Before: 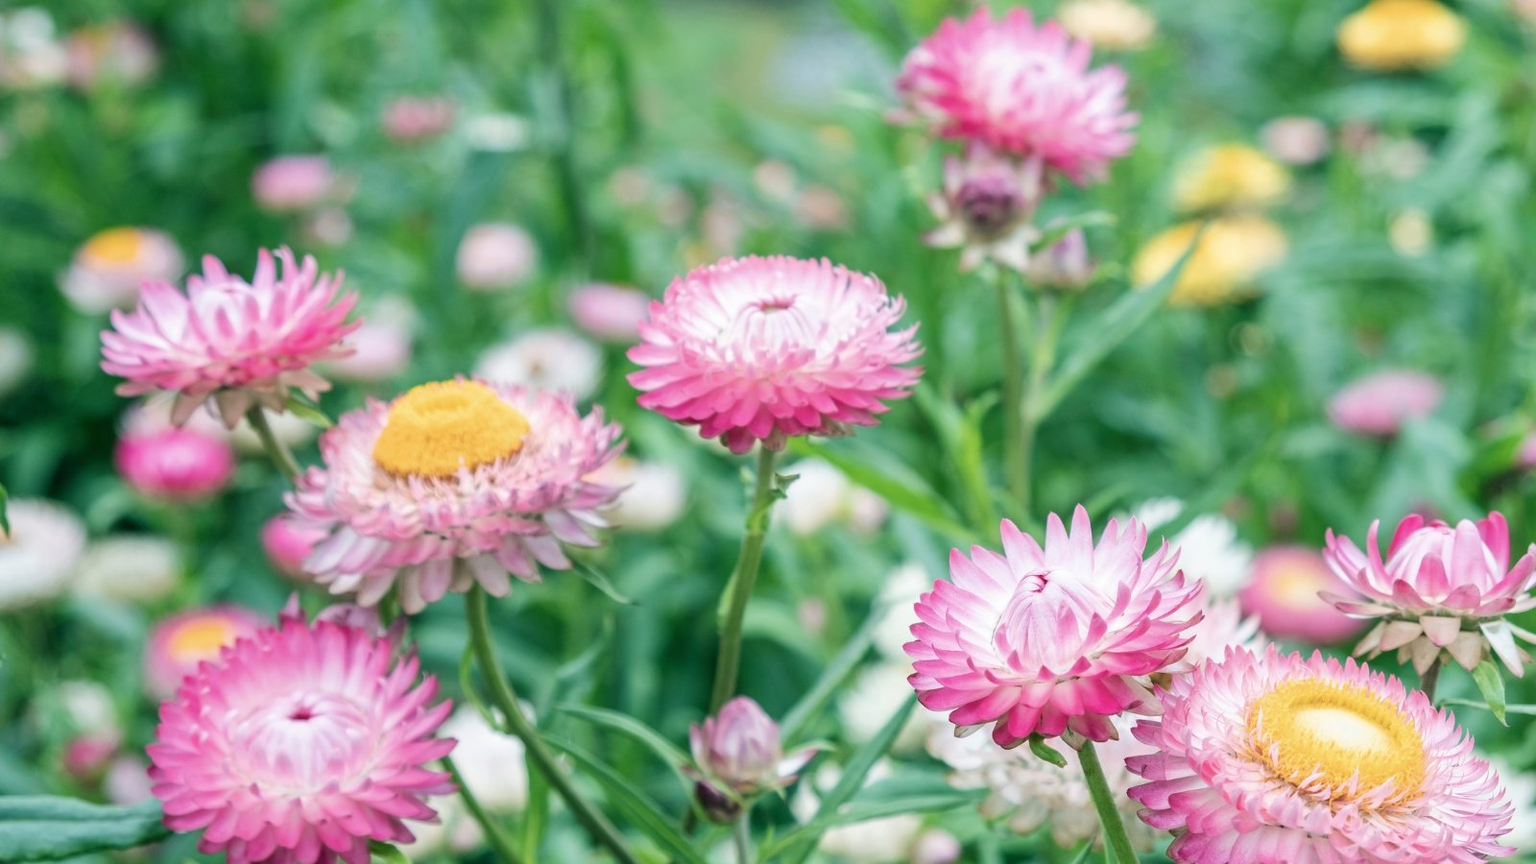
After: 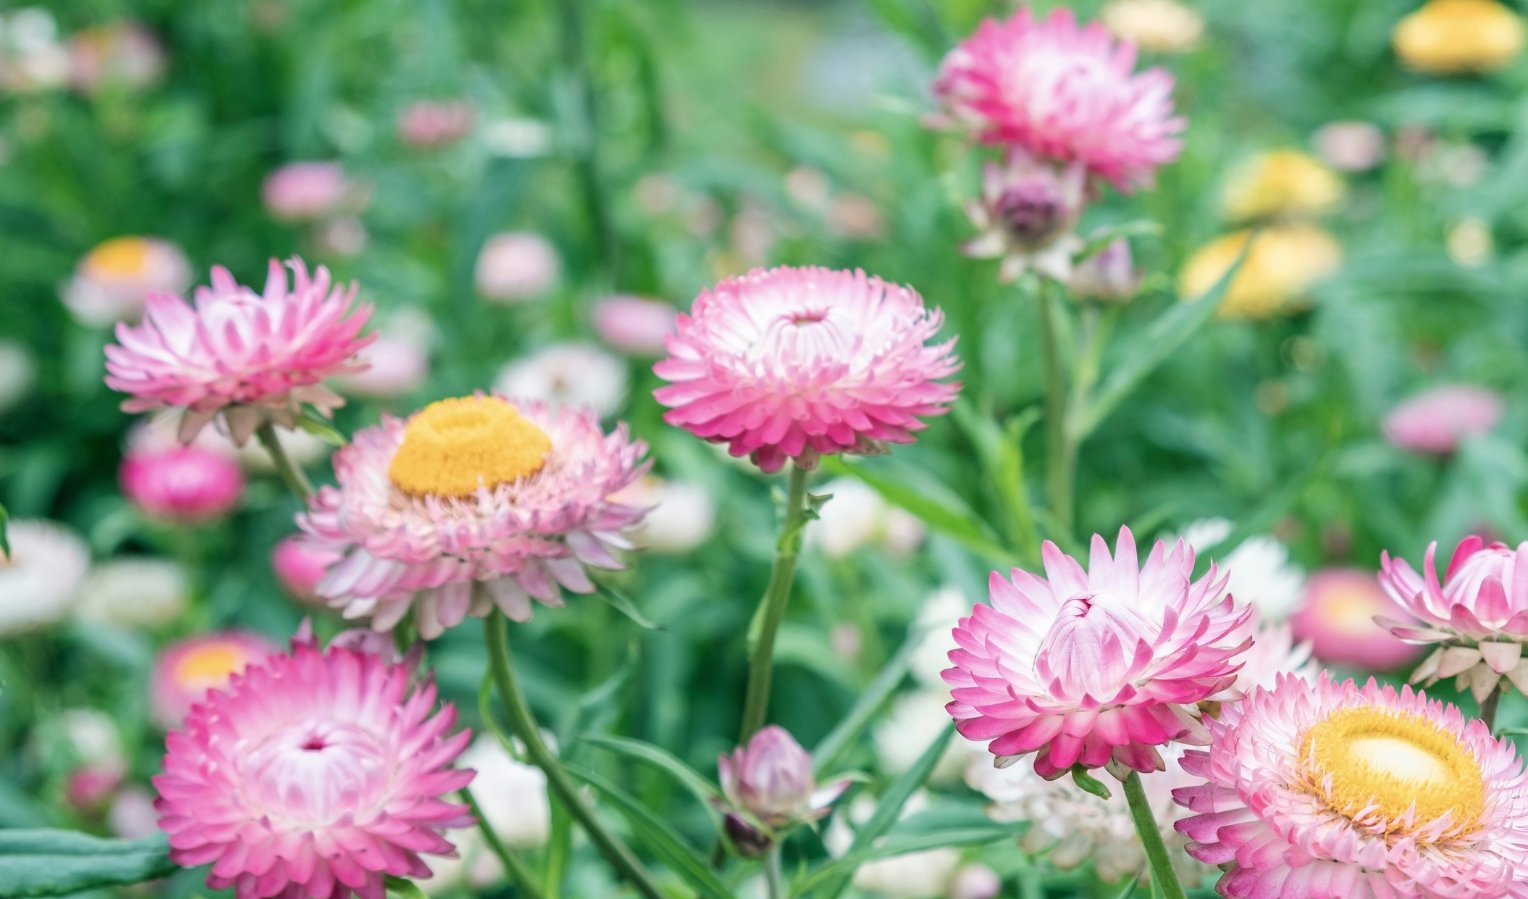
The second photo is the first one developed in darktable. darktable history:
crop: right 4.479%, bottom 0.03%
